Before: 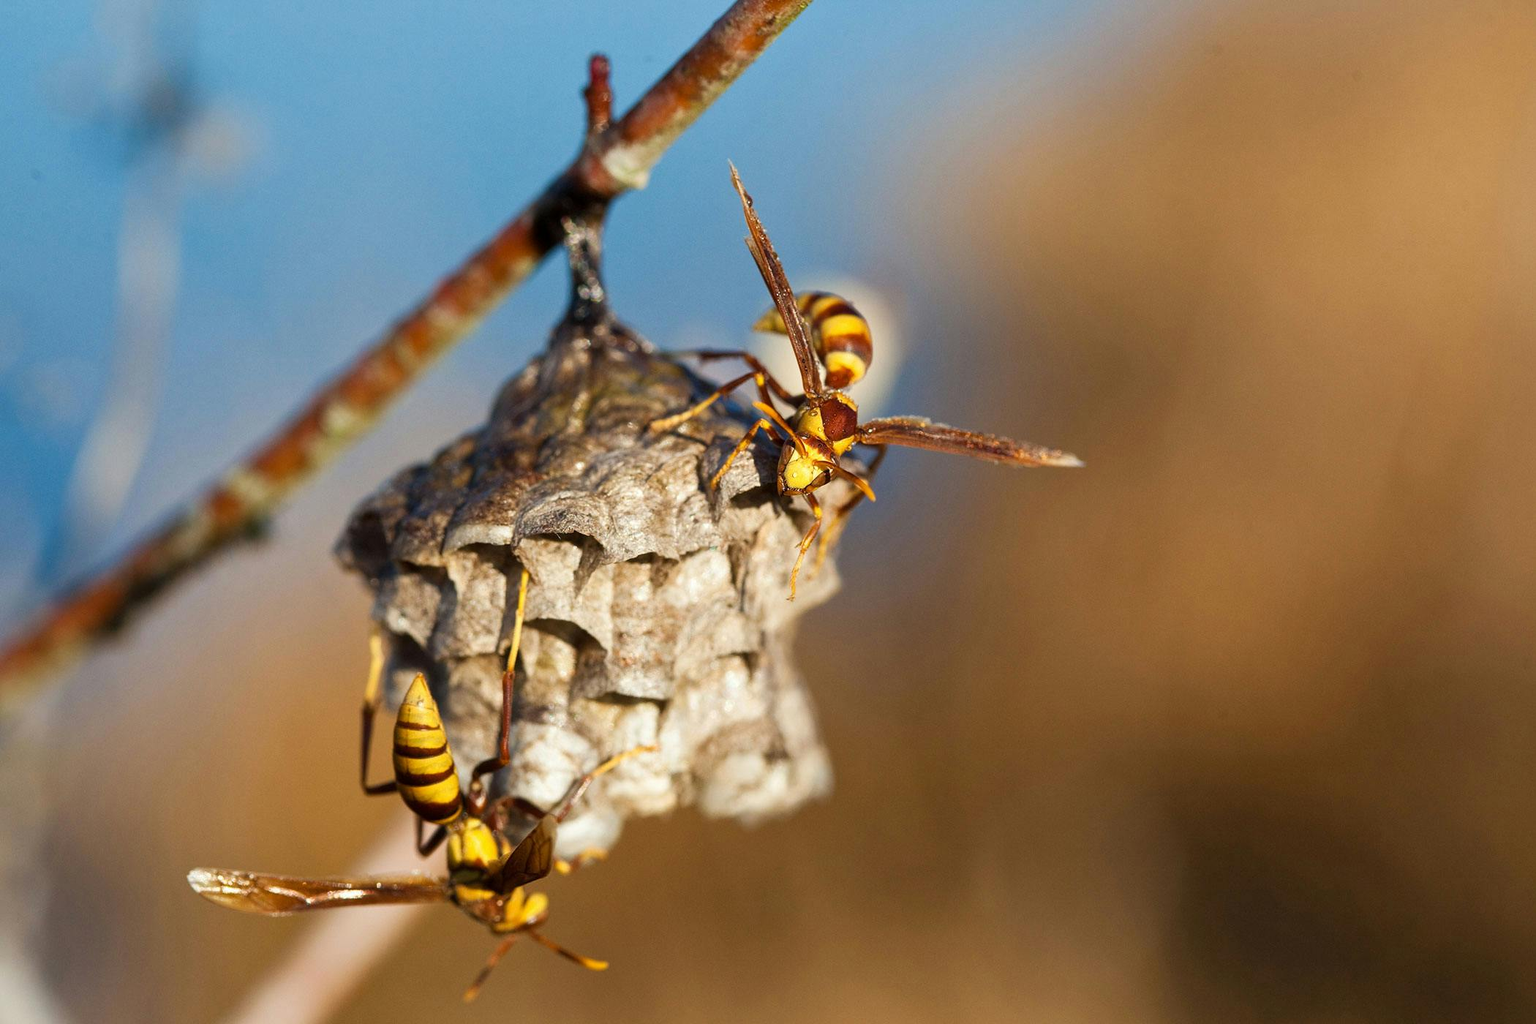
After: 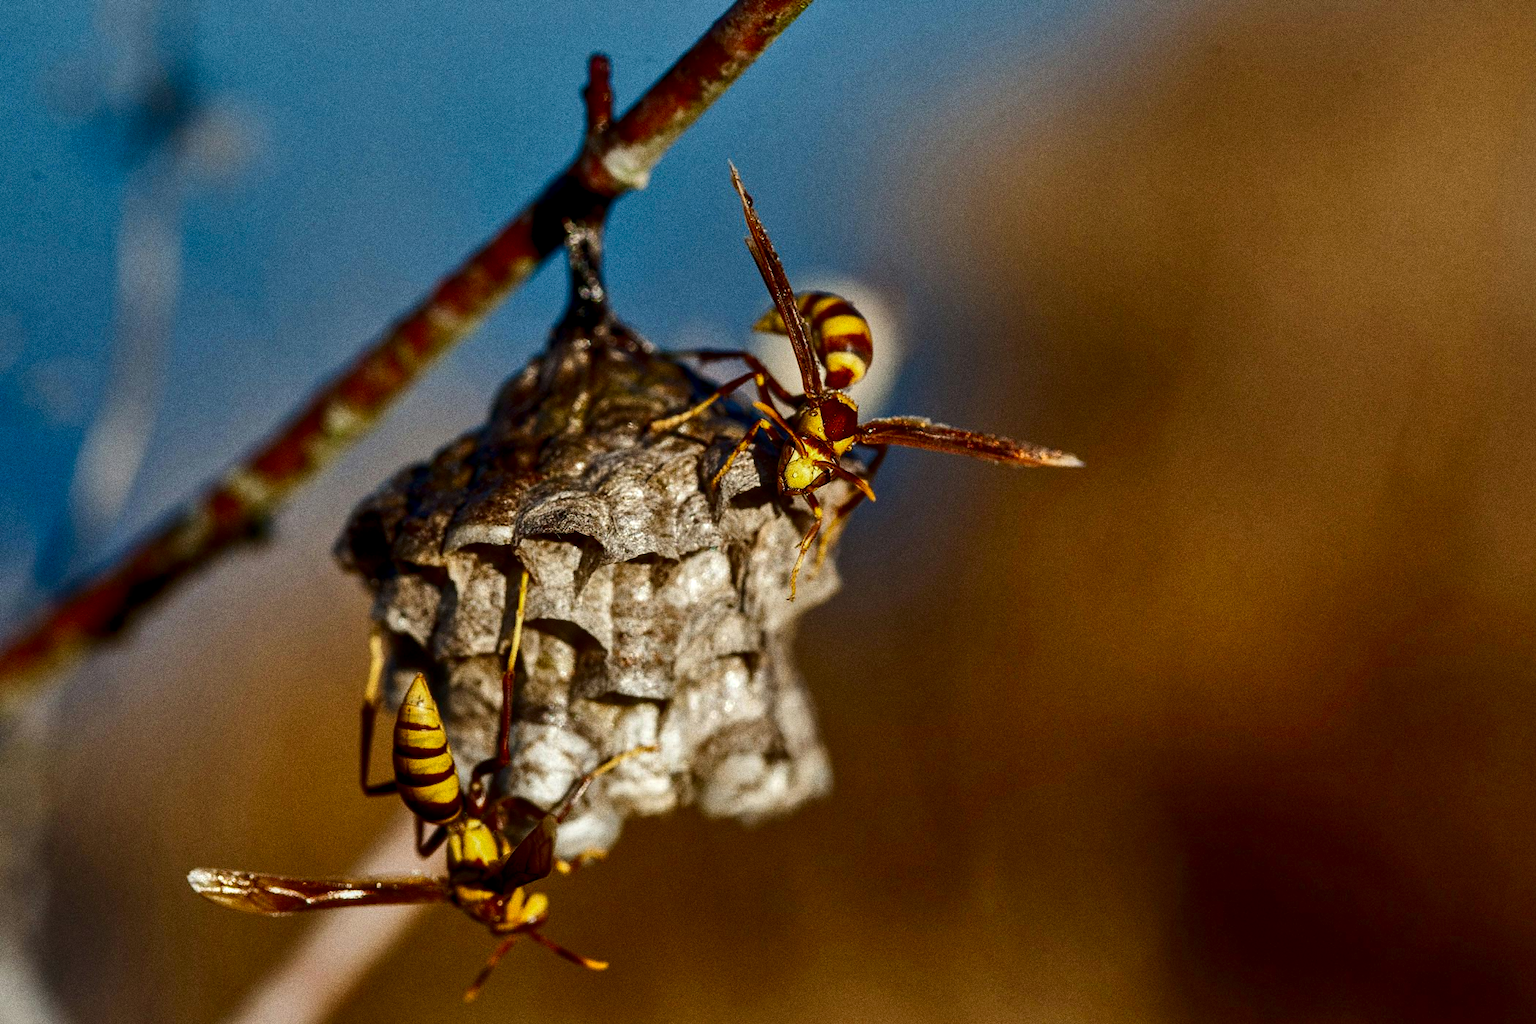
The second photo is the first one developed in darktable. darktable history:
shadows and highlights: low approximation 0.01, soften with gaussian
local contrast: on, module defaults
grain: coarseness 0.09 ISO, strength 40%
contrast brightness saturation: brightness -0.52
